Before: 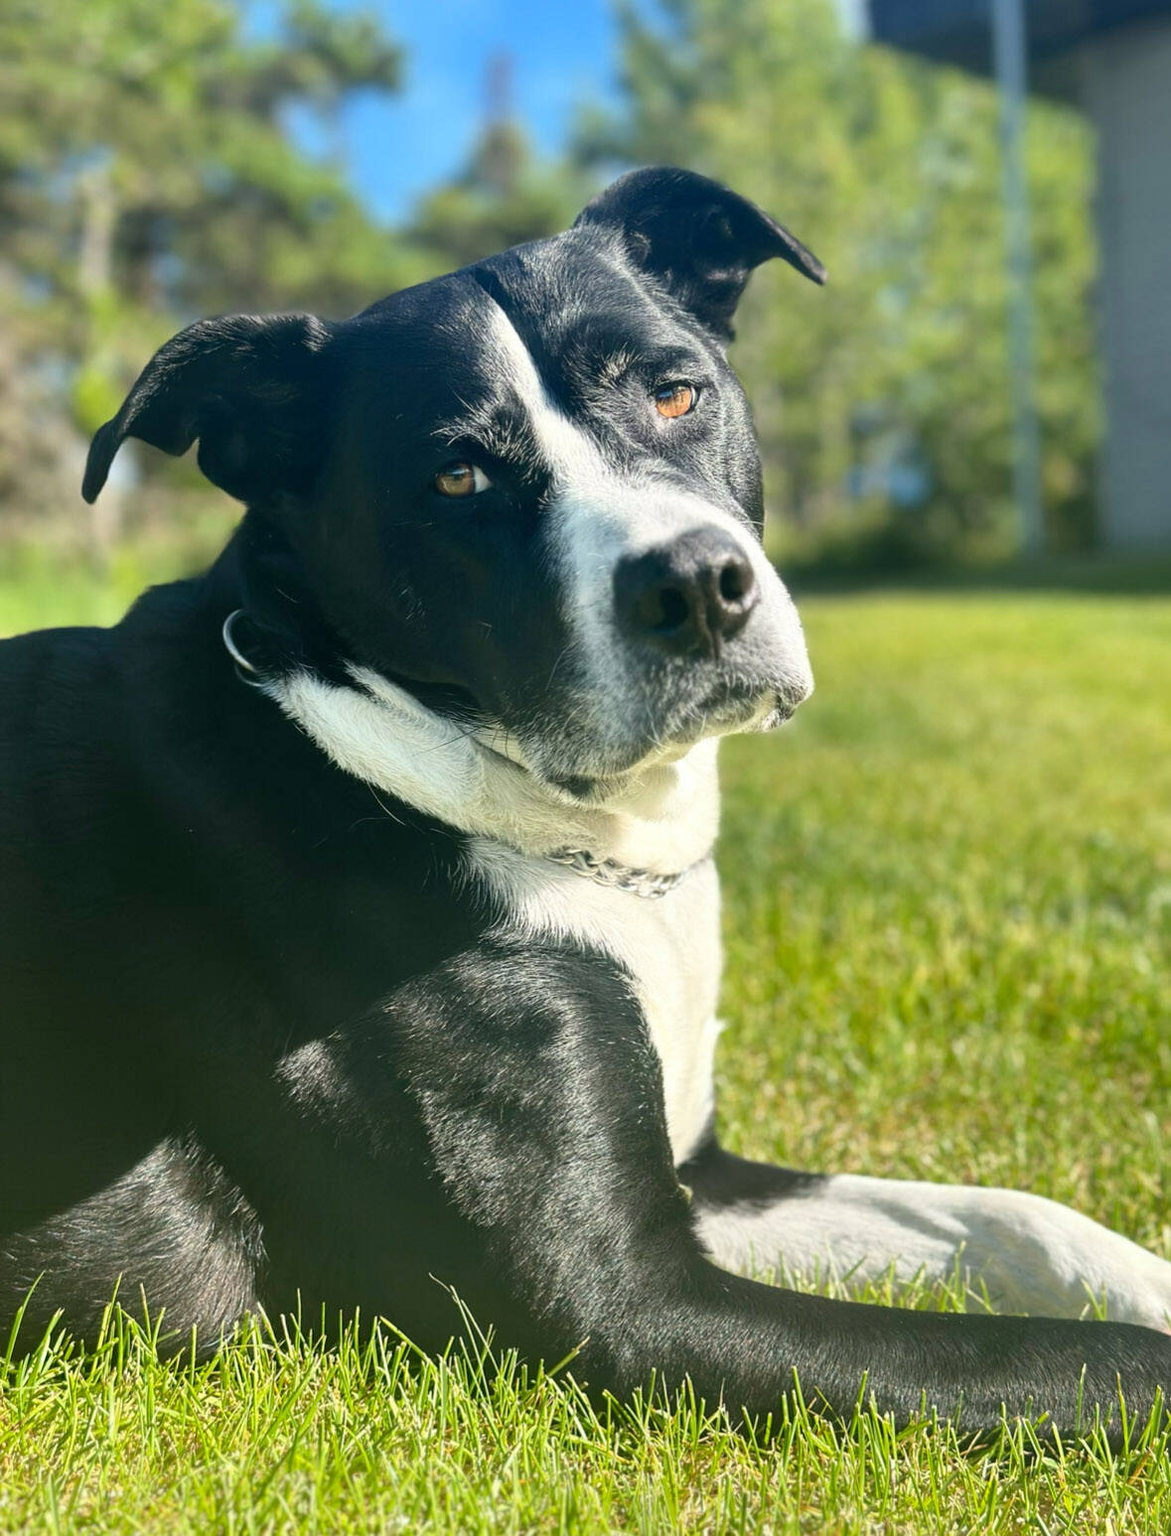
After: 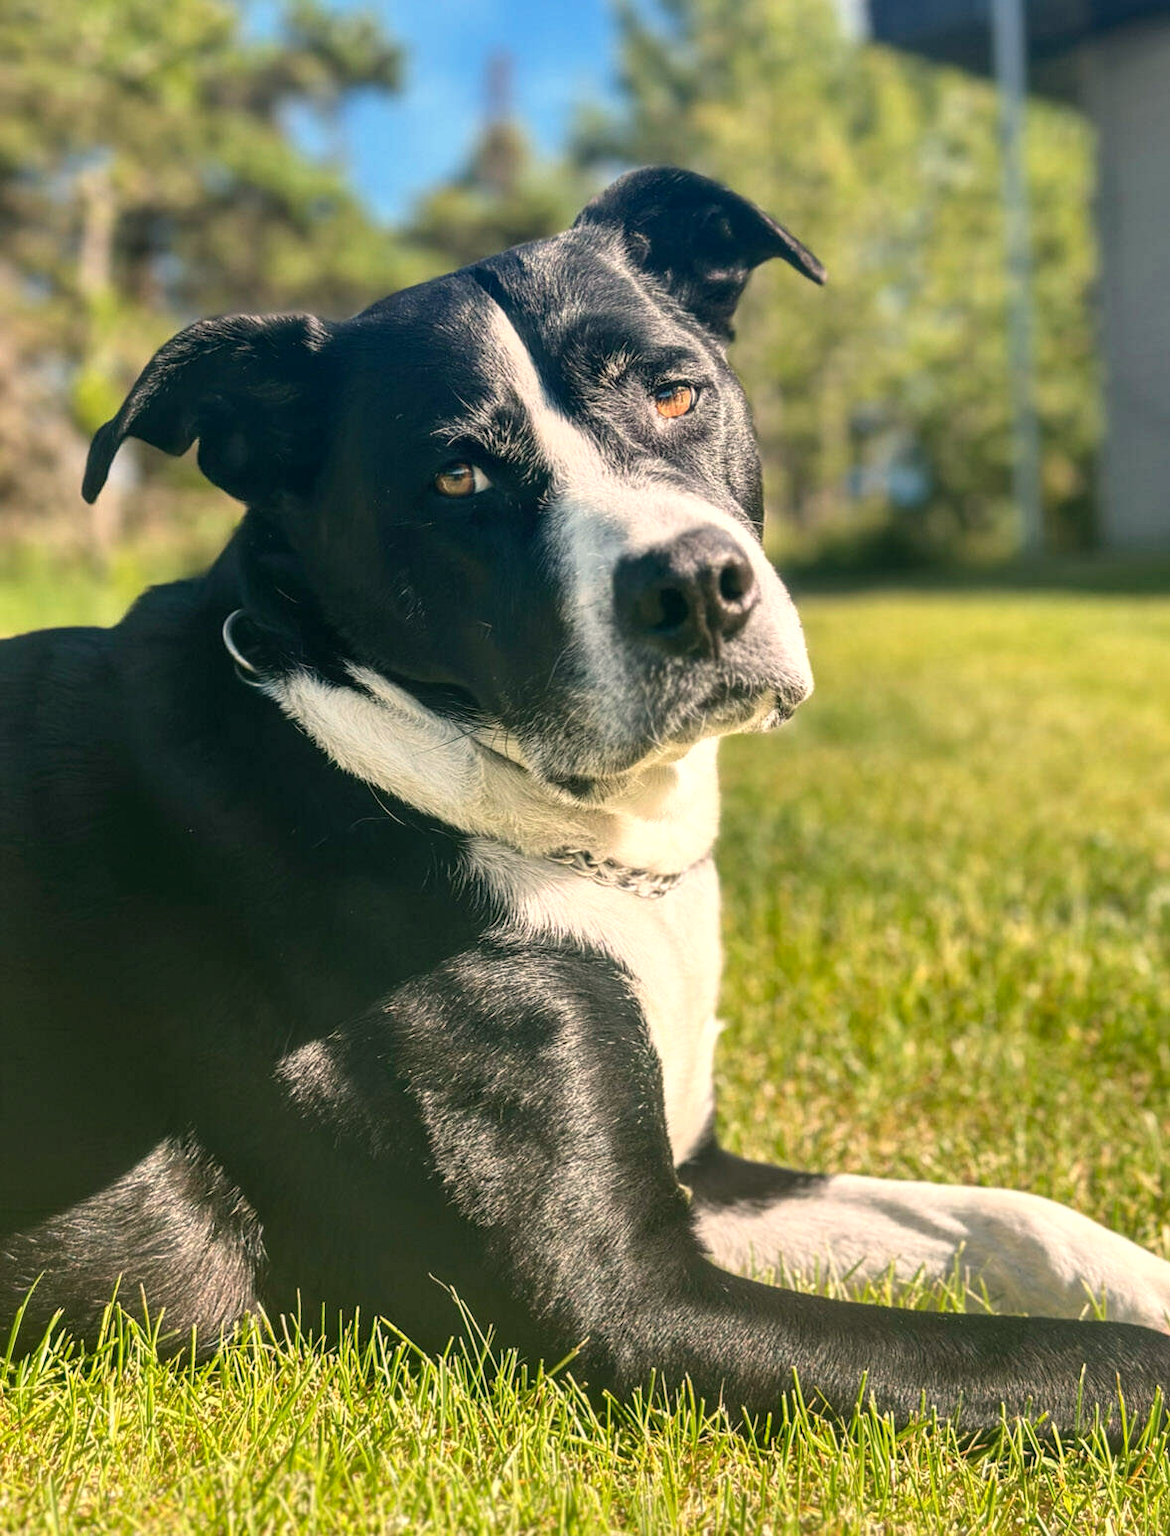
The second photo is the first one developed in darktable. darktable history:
local contrast: on, module defaults
white balance: red 1.127, blue 0.943
